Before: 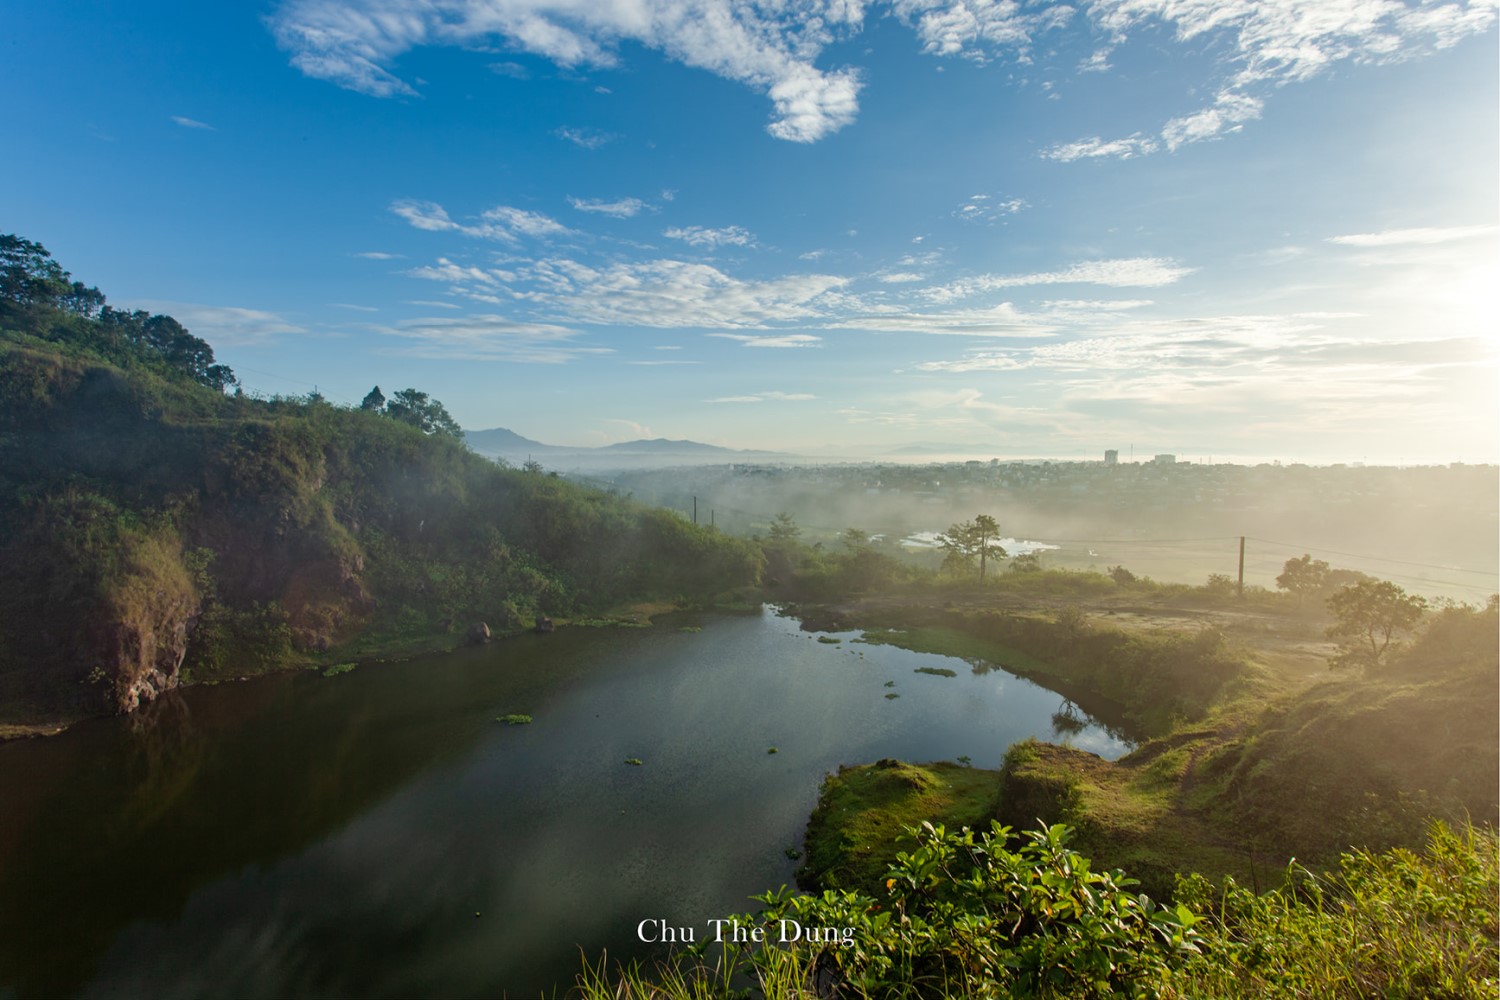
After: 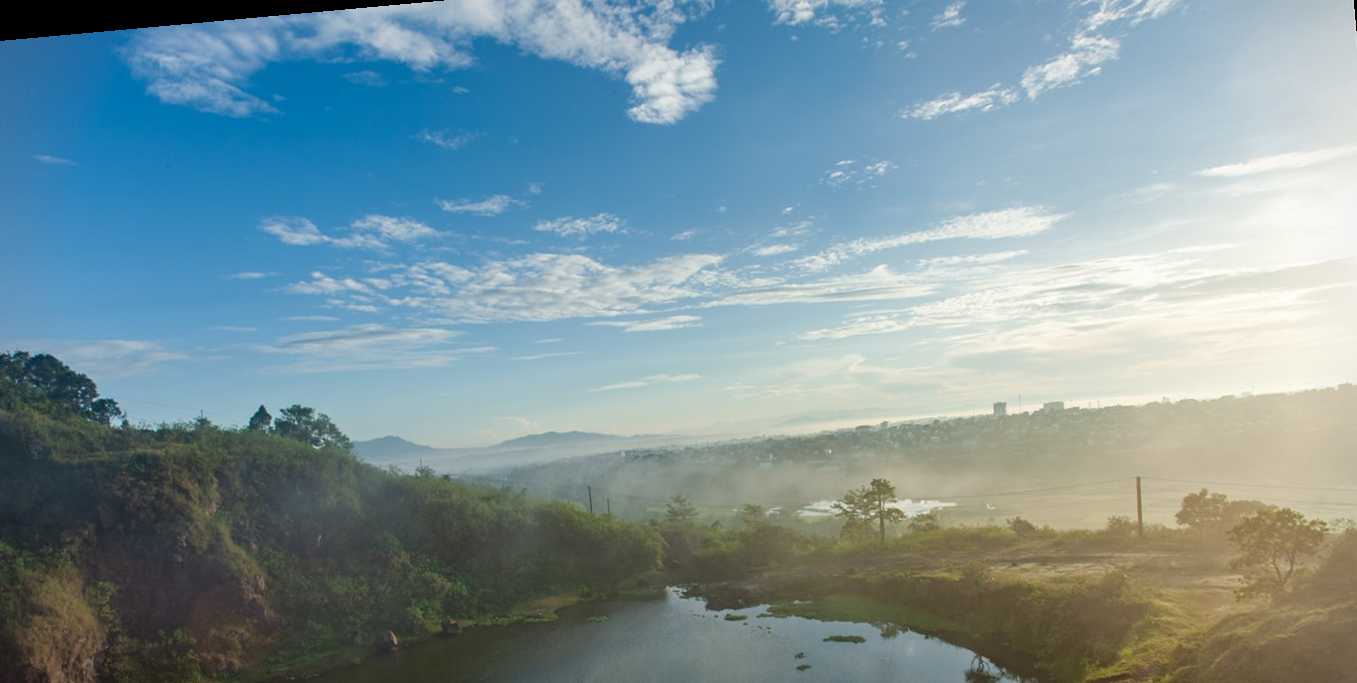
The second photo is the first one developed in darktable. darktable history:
vignetting: fall-off start 91.19%
rotate and perspective: rotation -5.2°, automatic cropping off
crop and rotate: left 9.345%, top 7.22%, right 4.982%, bottom 32.331%
